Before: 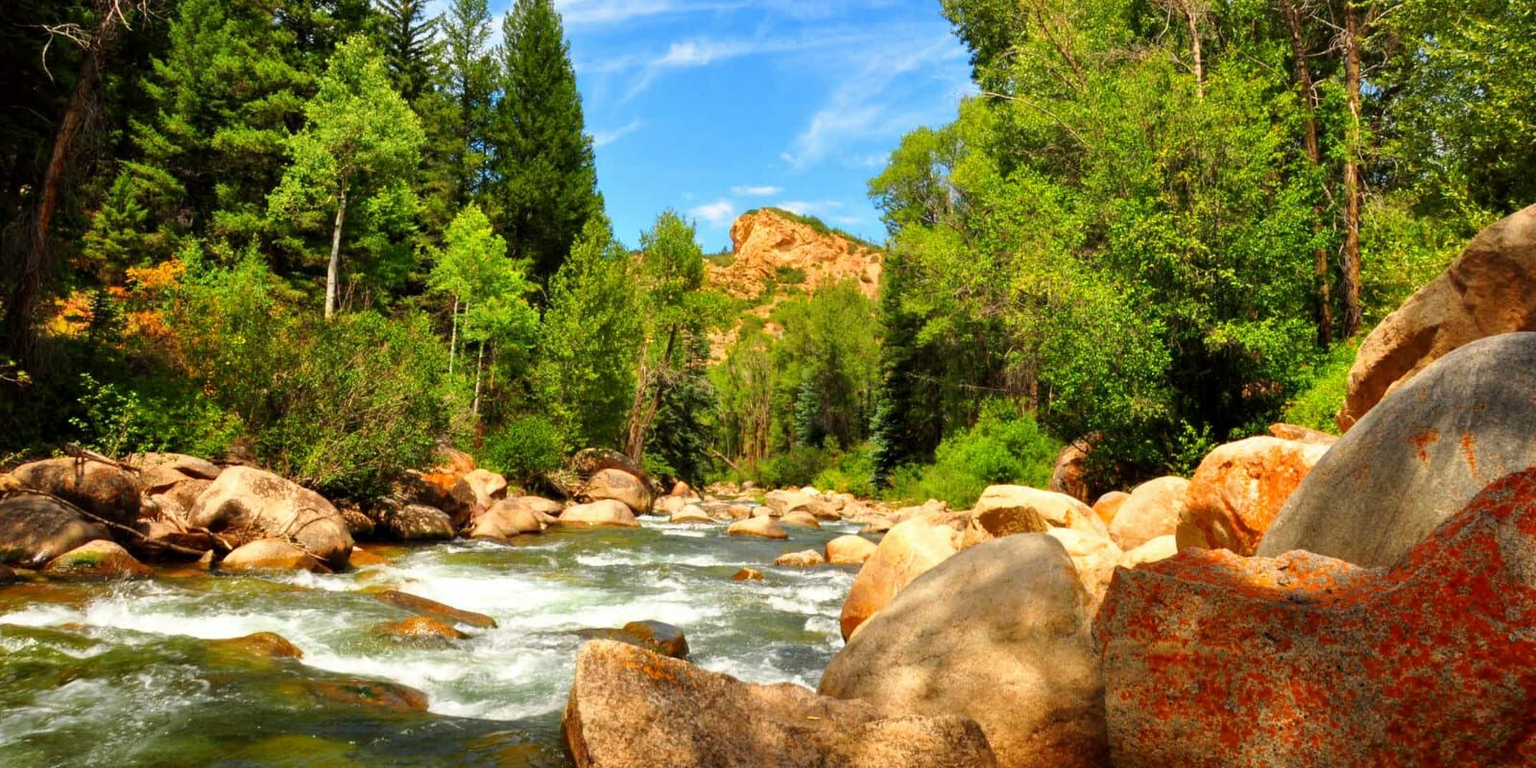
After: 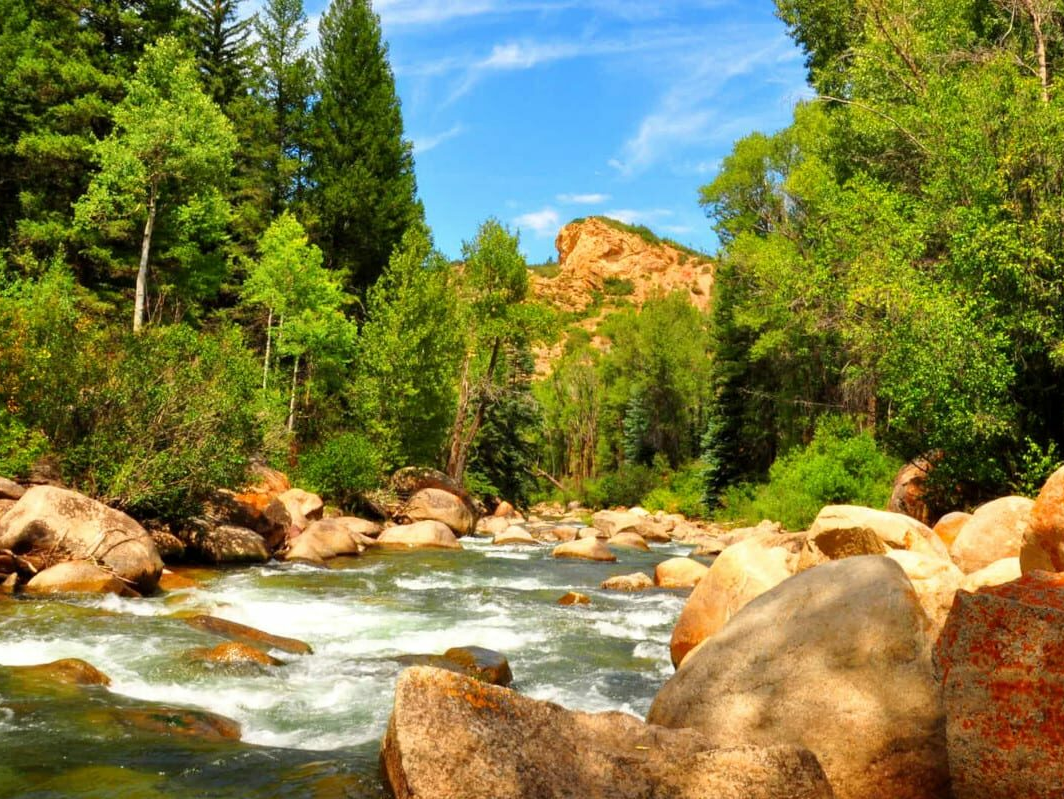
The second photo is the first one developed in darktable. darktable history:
crop and rotate: left 12.872%, right 20.574%
